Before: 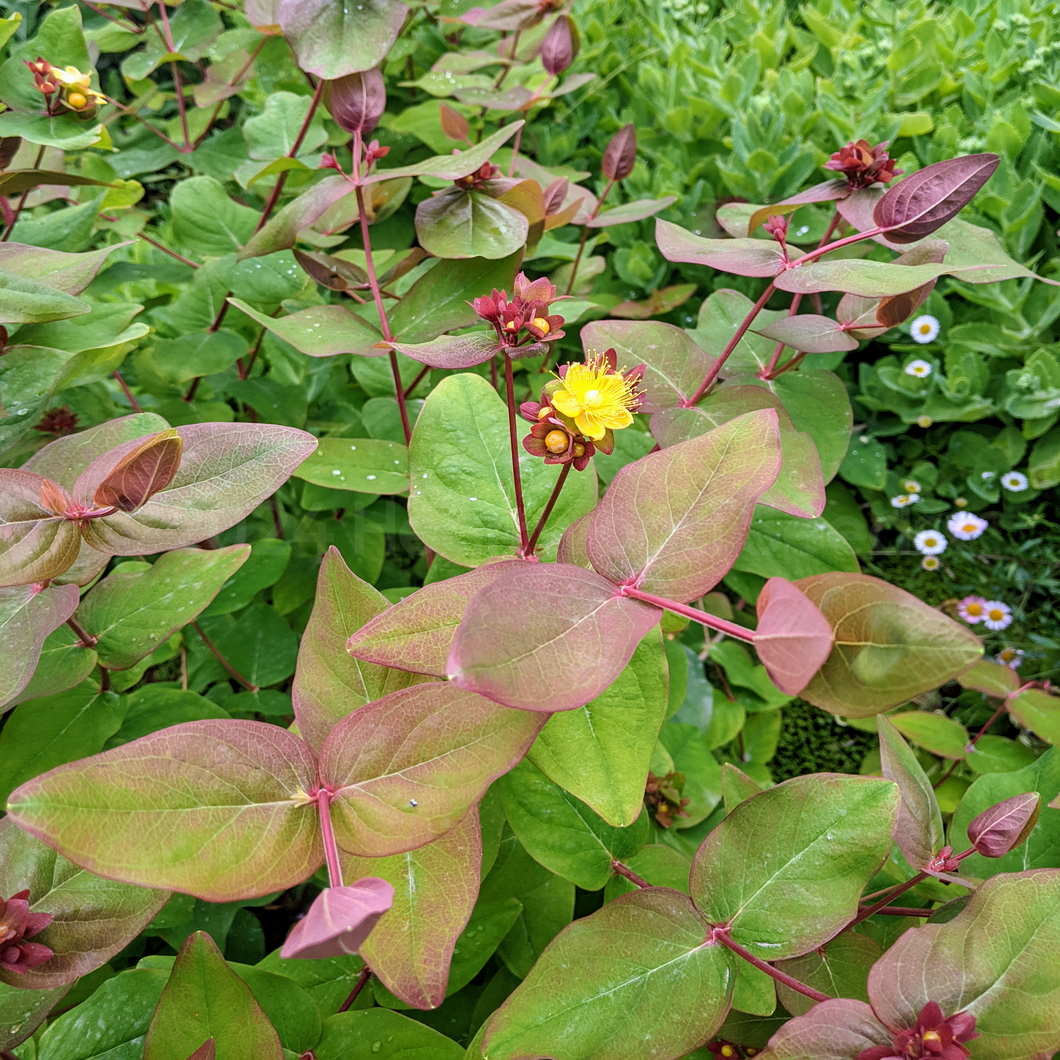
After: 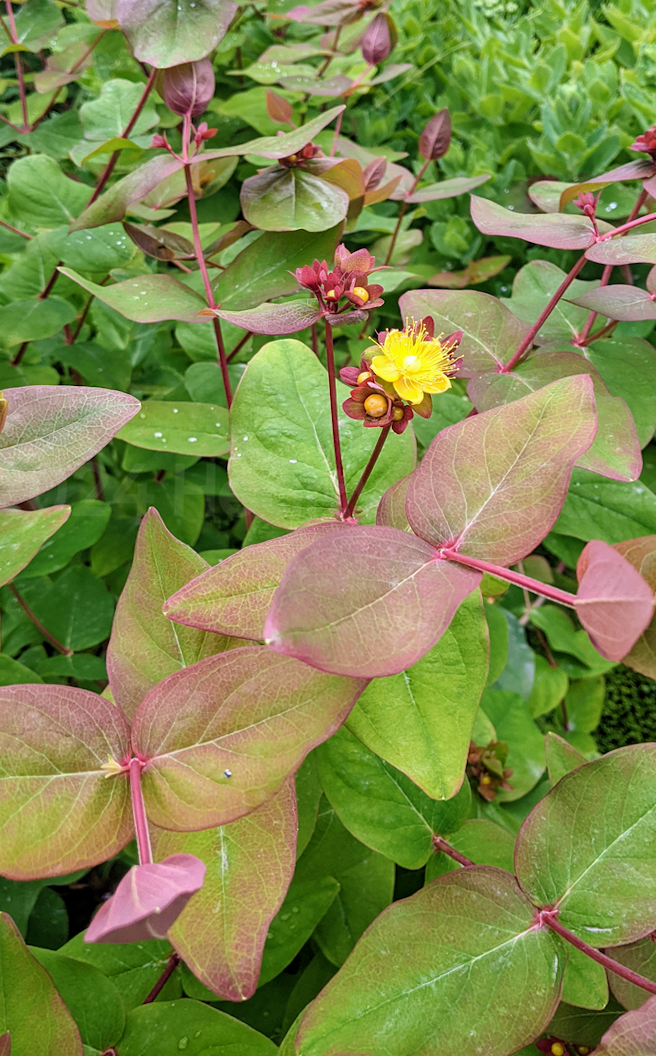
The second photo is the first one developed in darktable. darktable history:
crop and rotate: left 14.385%, right 18.948%
rotate and perspective: rotation 0.215°, lens shift (vertical) -0.139, crop left 0.069, crop right 0.939, crop top 0.002, crop bottom 0.996
